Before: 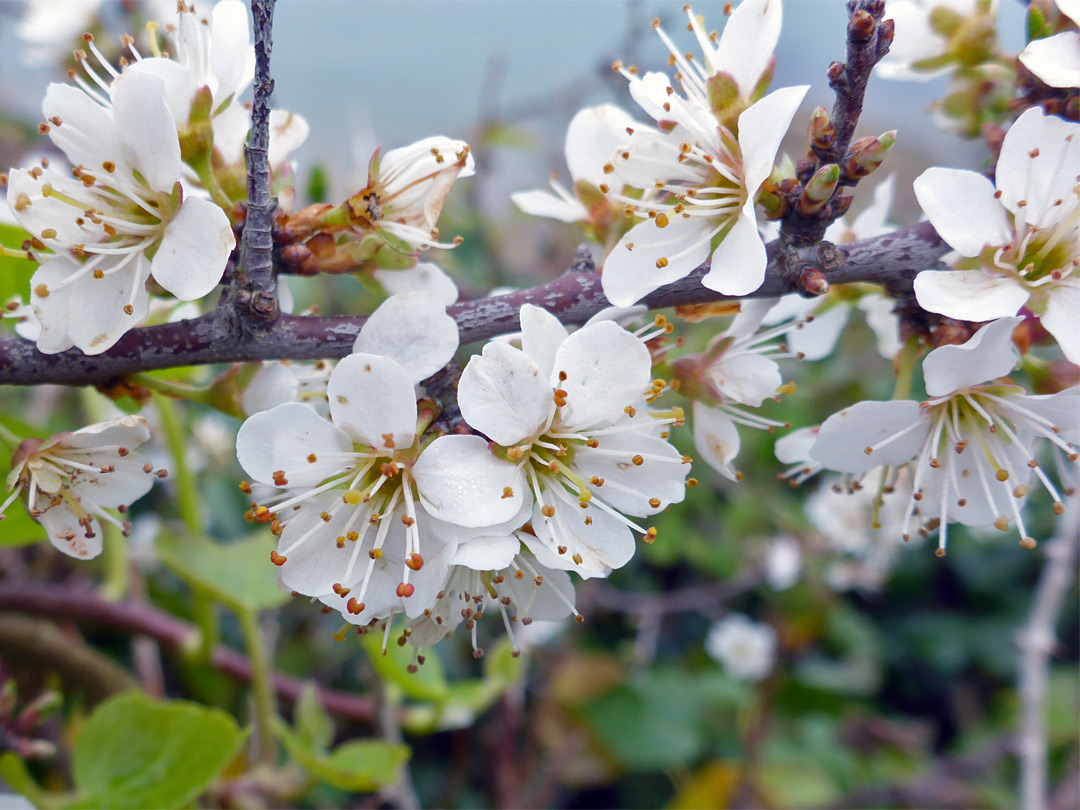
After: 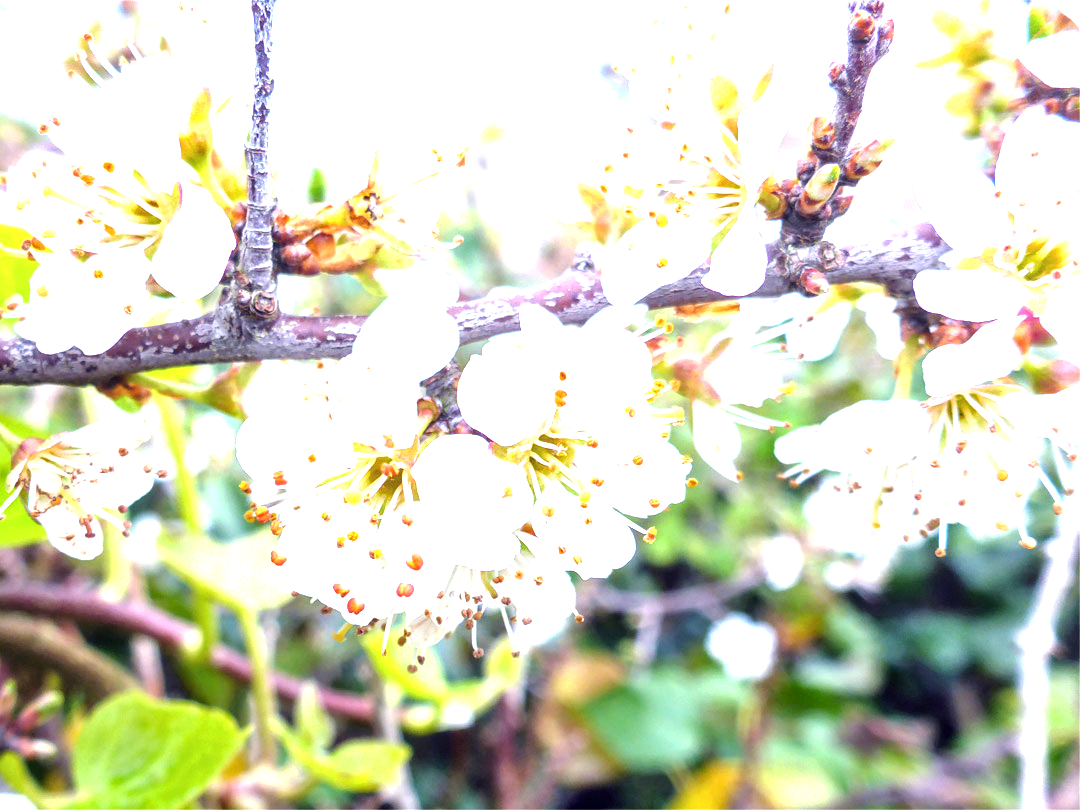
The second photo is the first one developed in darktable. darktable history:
tone equalizer: -8 EV -1.1 EV, -7 EV -0.991 EV, -6 EV -0.83 EV, -5 EV -0.563 EV, -3 EV 0.593 EV, -2 EV 0.868 EV, -1 EV 0.988 EV, +0 EV 1.07 EV
local contrast: on, module defaults
exposure: black level correction 0, exposure 1 EV, compensate highlight preservation false
